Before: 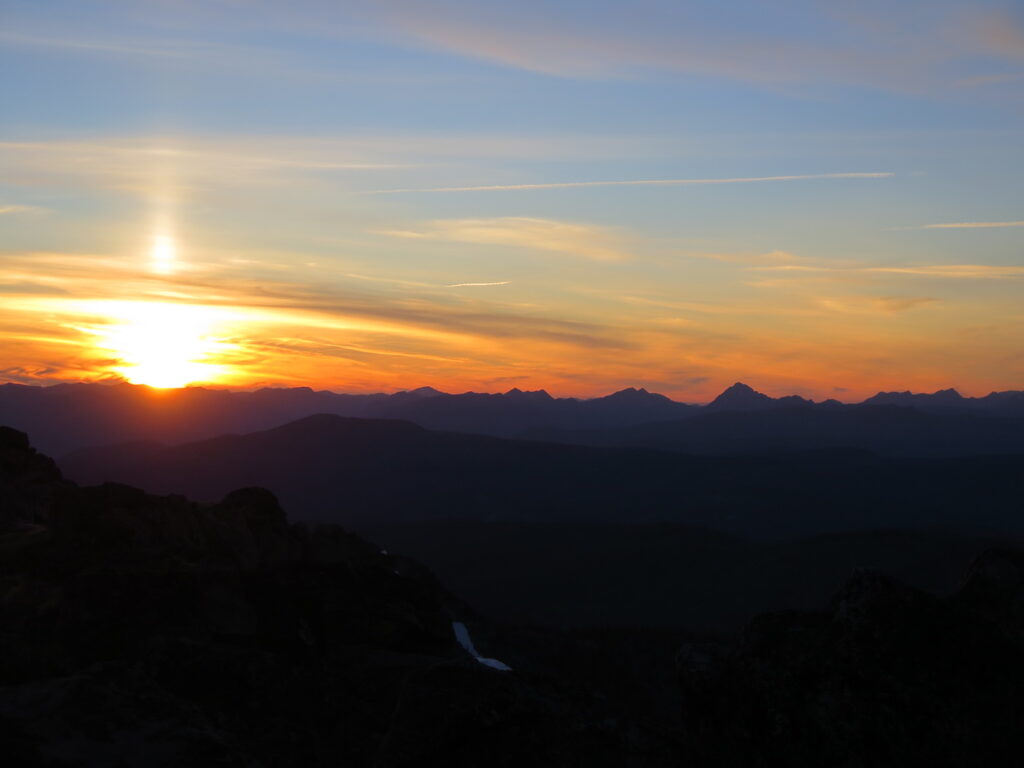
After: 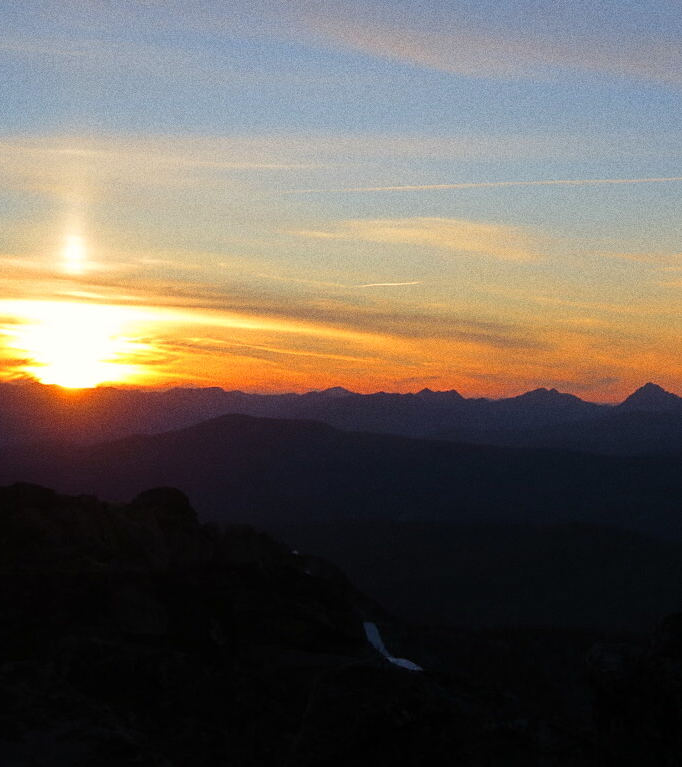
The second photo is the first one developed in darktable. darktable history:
sharpen: amount 0.2
grain: coarseness 8.68 ISO, strength 31.94%
tone equalizer: on, module defaults
crop and rotate: left 8.786%, right 24.548%
color correction: highlights b* 3
